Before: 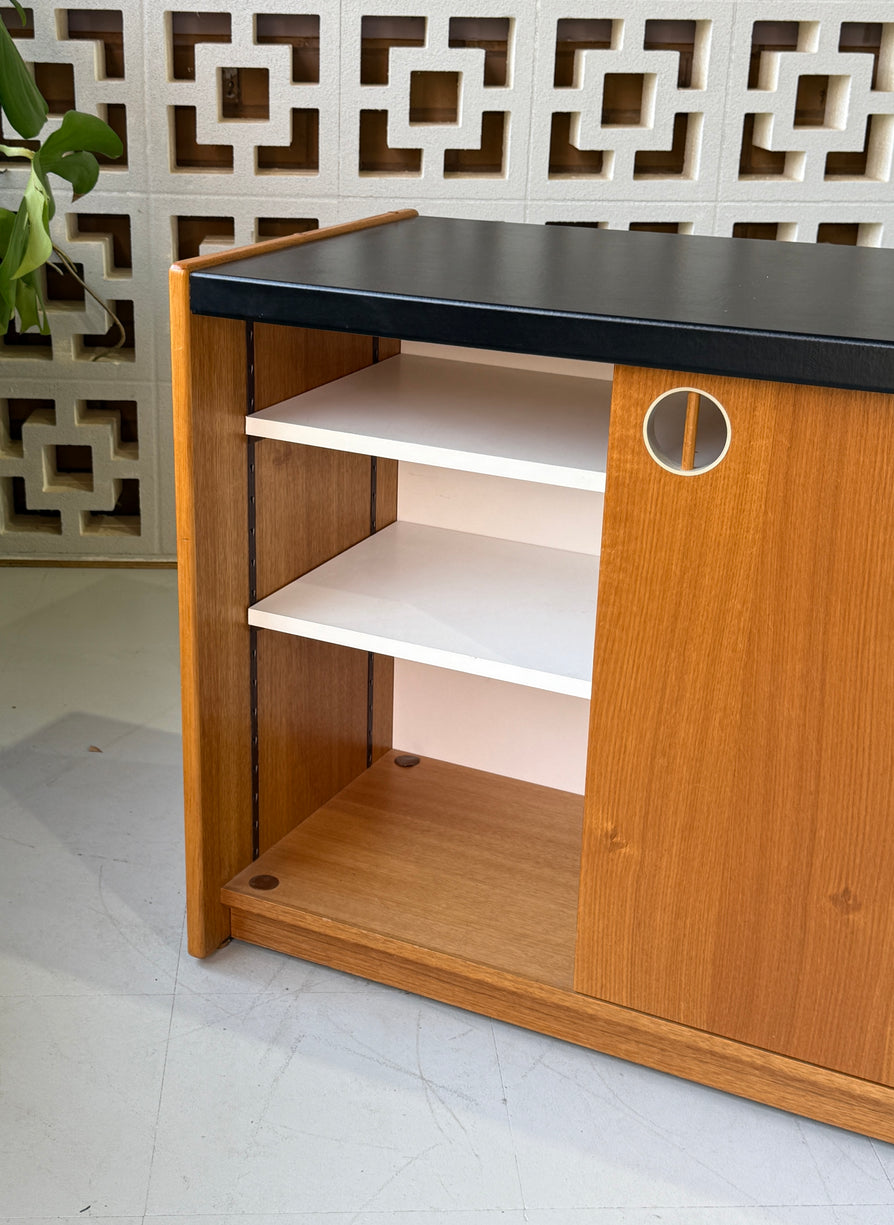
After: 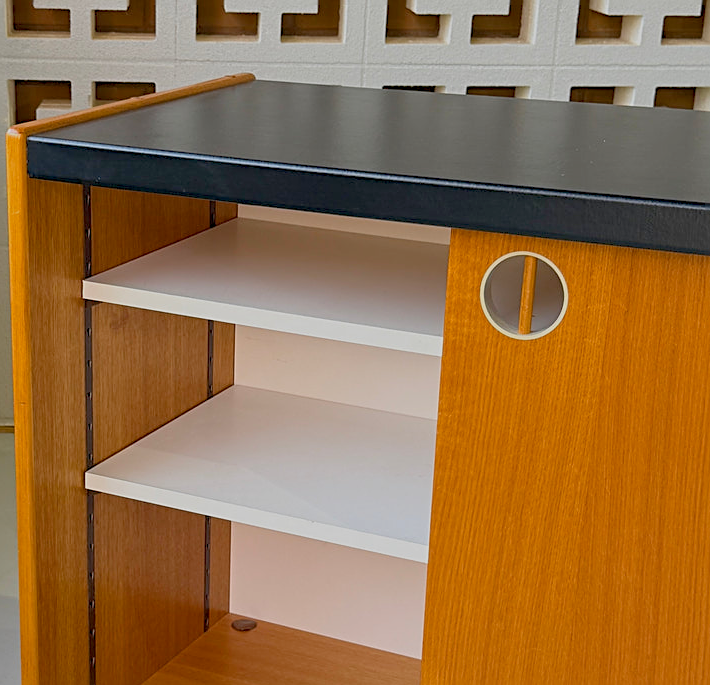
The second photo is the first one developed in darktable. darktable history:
color balance rgb: perceptual saturation grading › global saturation 19.841%, contrast -29.817%
sharpen: on, module defaults
crop: left 18.266%, top 11.122%, right 2.244%, bottom 32.901%
